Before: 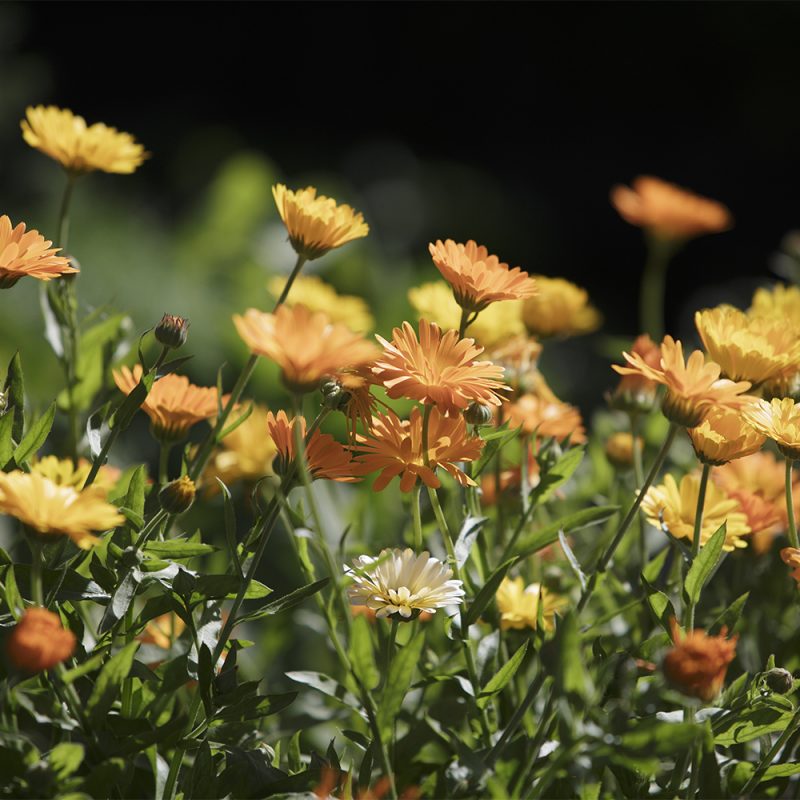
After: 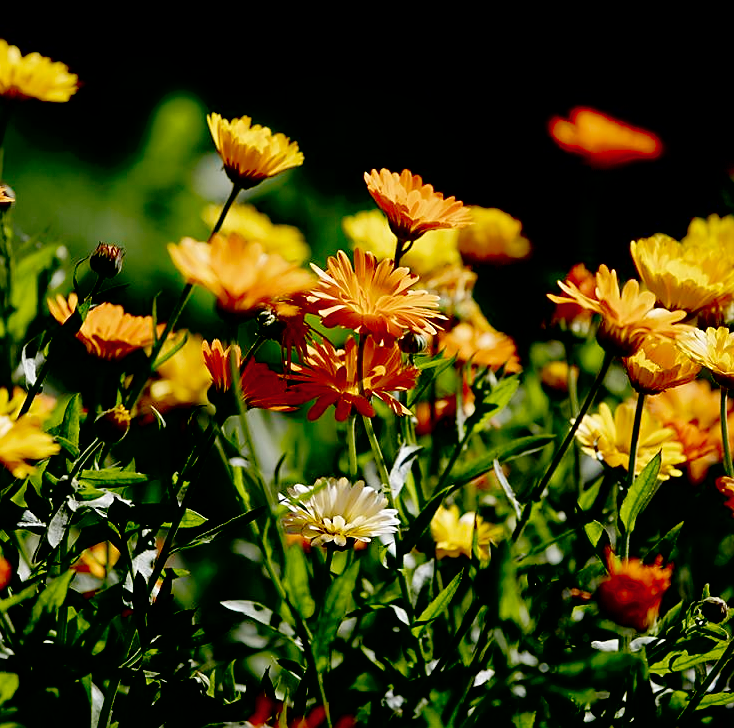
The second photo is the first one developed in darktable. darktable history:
exposure: black level correction 0.055, exposure -0.037 EV, compensate highlight preservation false
contrast brightness saturation: contrast 0.203, brightness -0.114, saturation 0.102
sharpen: radius 1.817, amount 0.391, threshold 1.225
shadows and highlights: on, module defaults
tone curve: curves: ch0 [(0, 0) (0.004, 0.001) (0.133, 0.112) (0.325, 0.362) (0.832, 0.893) (1, 1)], preserve colors none
crop and rotate: left 8.14%, top 8.977%
